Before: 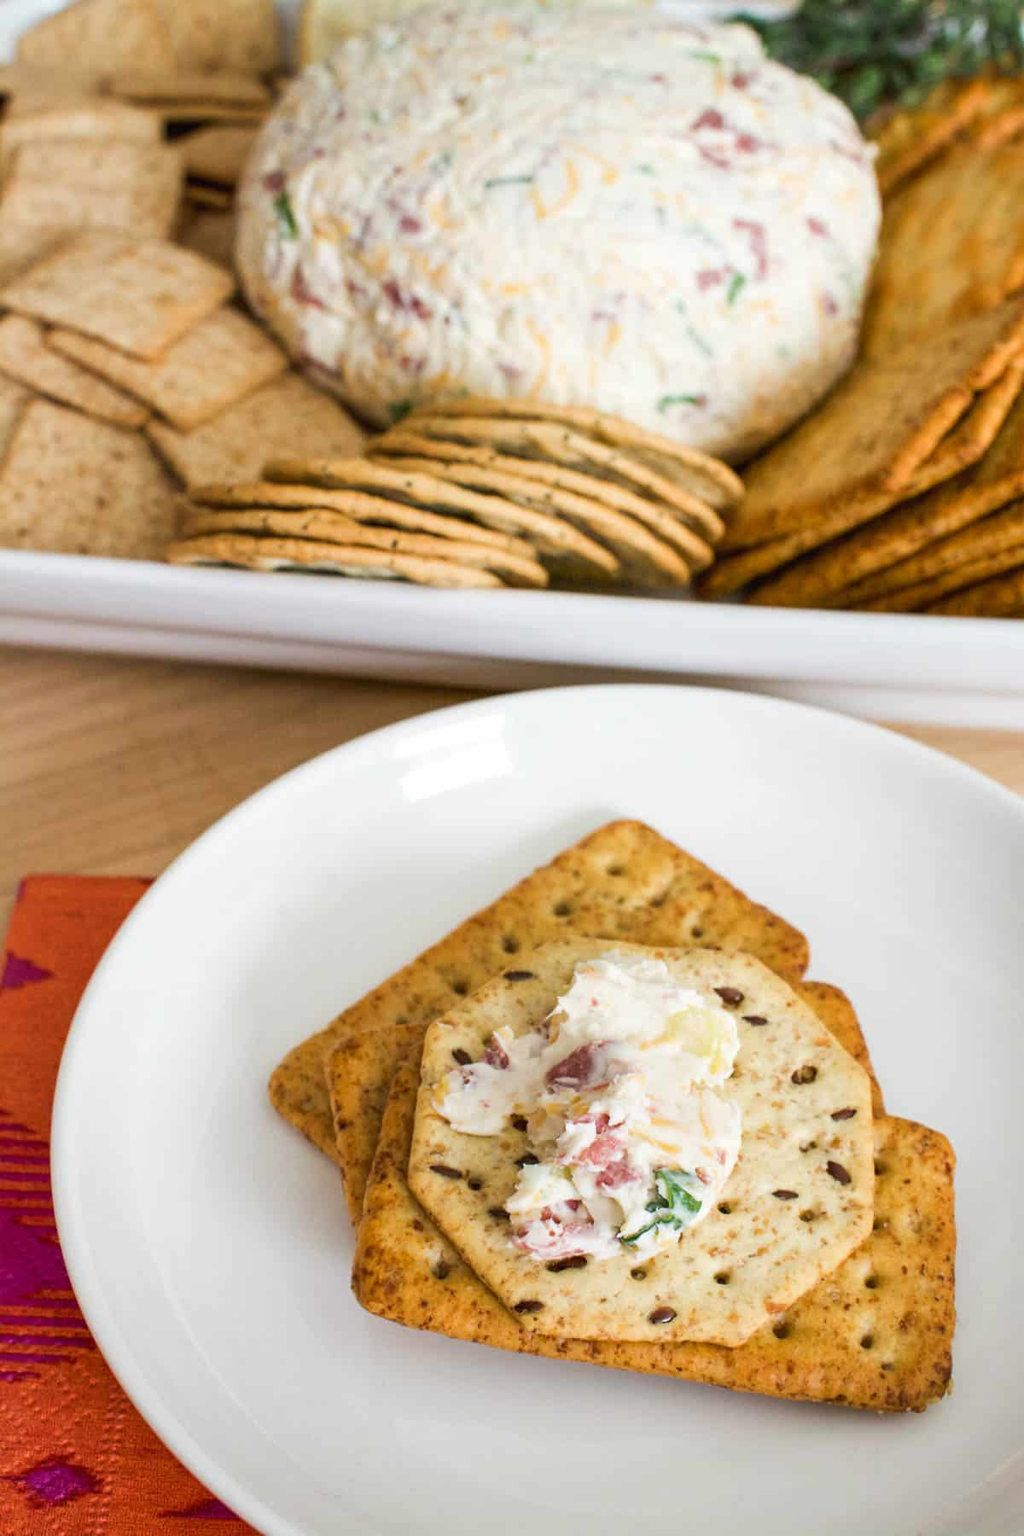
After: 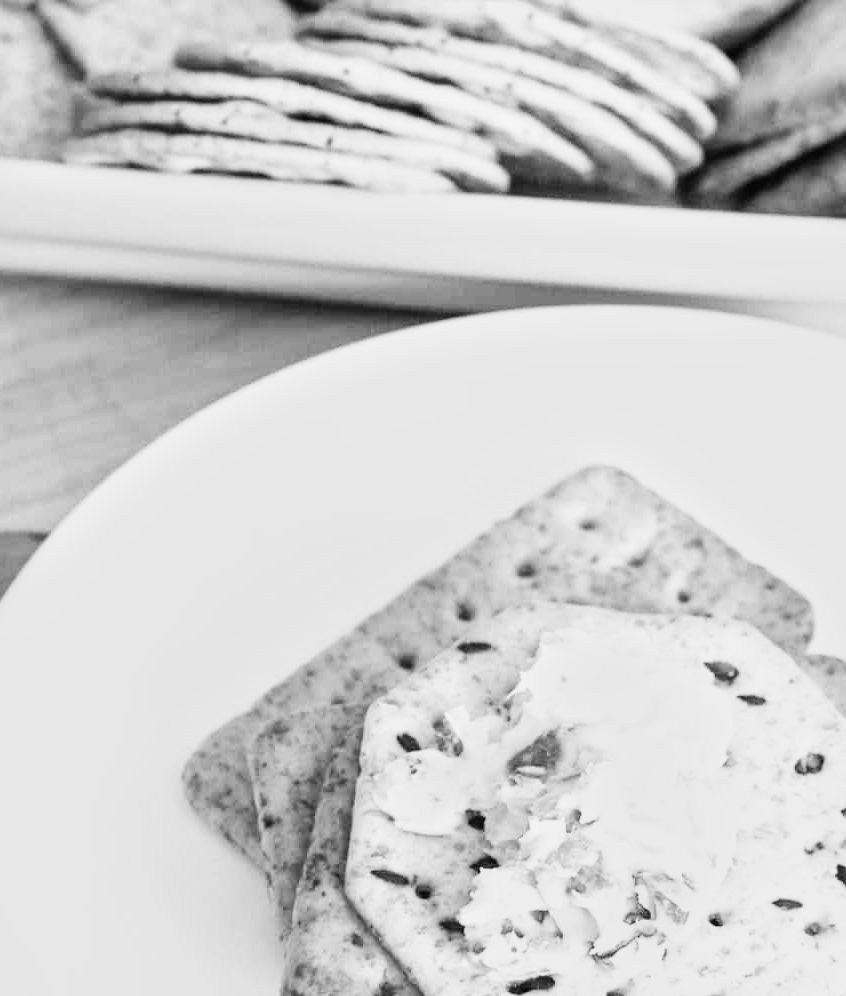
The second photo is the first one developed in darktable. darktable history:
crop: left 11.123%, top 27.61%, right 18.3%, bottom 17.034%
base curve: curves: ch0 [(0, 0.003) (0.001, 0.002) (0.006, 0.004) (0.02, 0.022) (0.048, 0.086) (0.094, 0.234) (0.162, 0.431) (0.258, 0.629) (0.385, 0.8) (0.548, 0.918) (0.751, 0.988) (1, 1)], preserve colors none
monochrome: a 26.22, b 42.67, size 0.8
